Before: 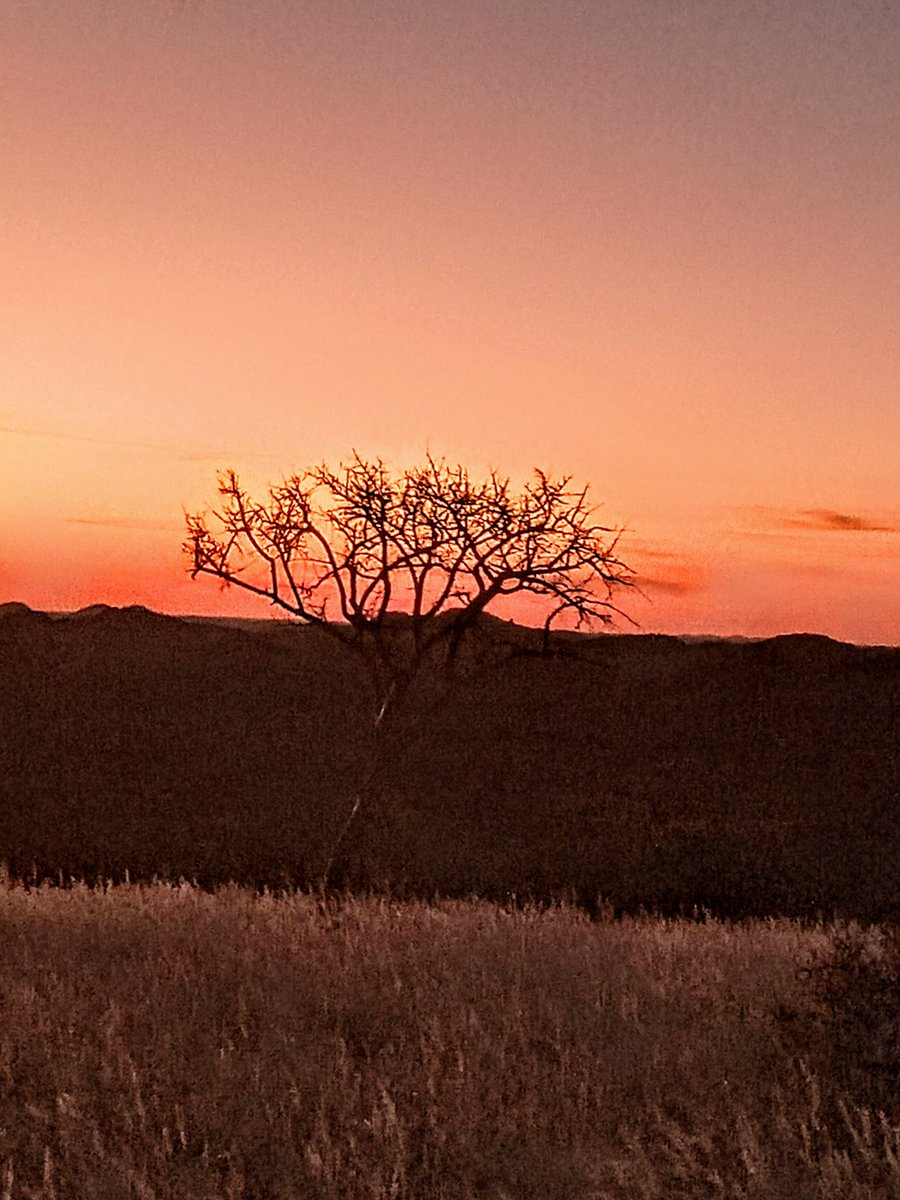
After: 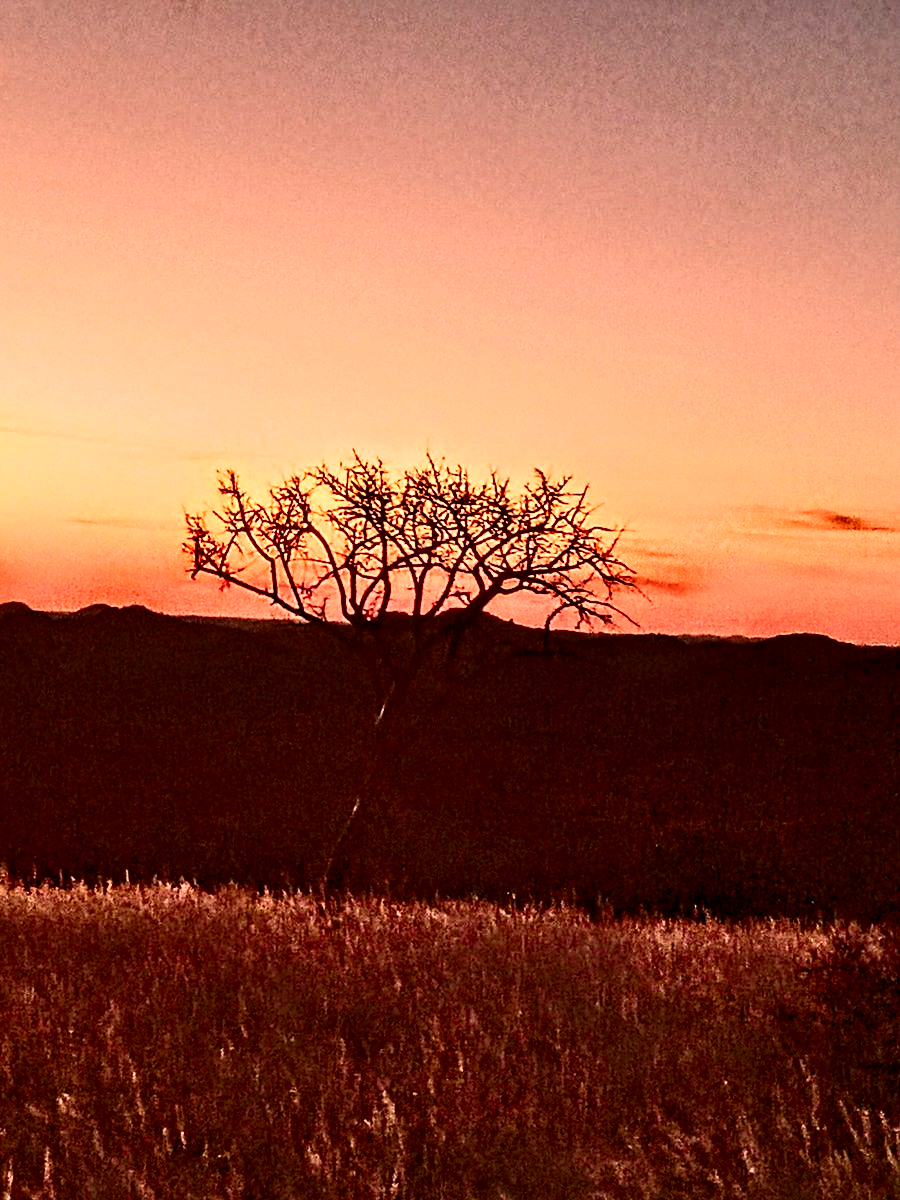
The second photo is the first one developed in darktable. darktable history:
local contrast: mode bilateral grid, contrast 28, coarseness 15, detail 115%, midtone range 0.2
contrast brightness saturation: contrast 0.411, brightness 0.051, saturation 0.253
shadows and highlights: highlights color adjustment 0.442%, low approximation 0.01, soften with gaussian
